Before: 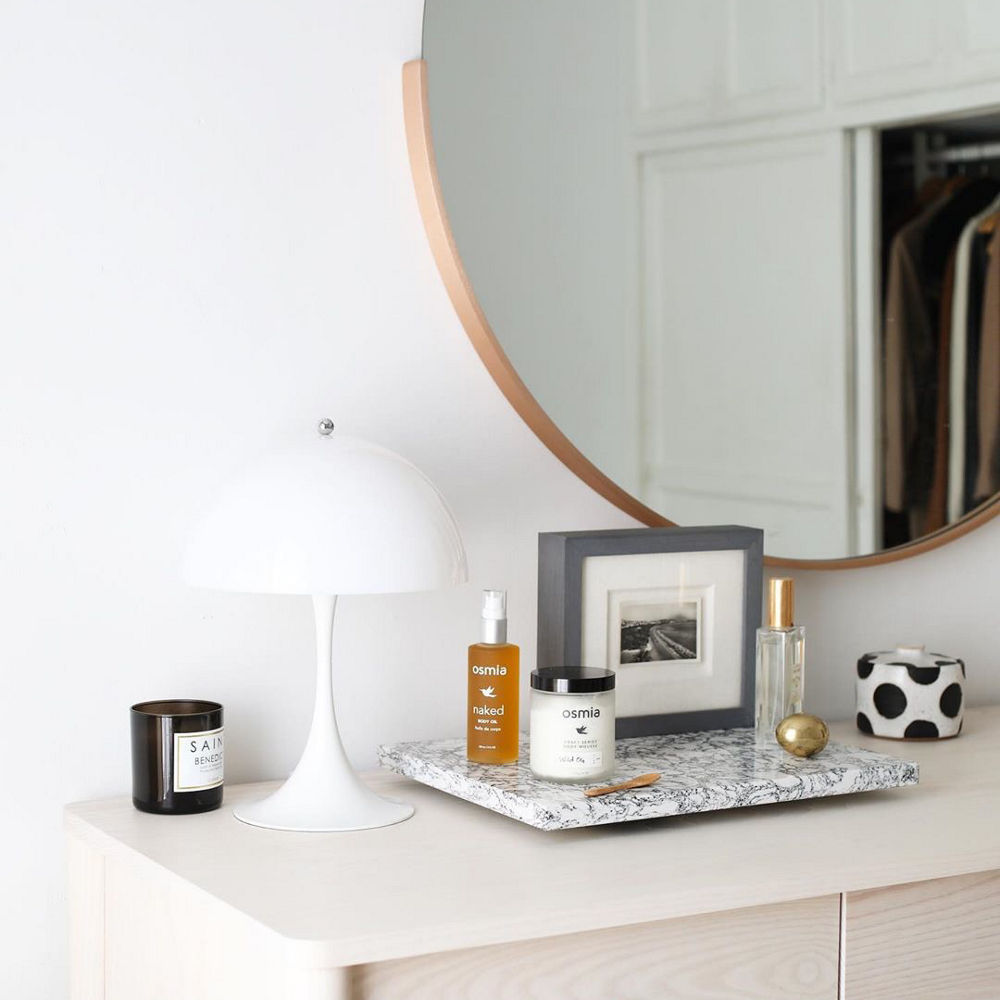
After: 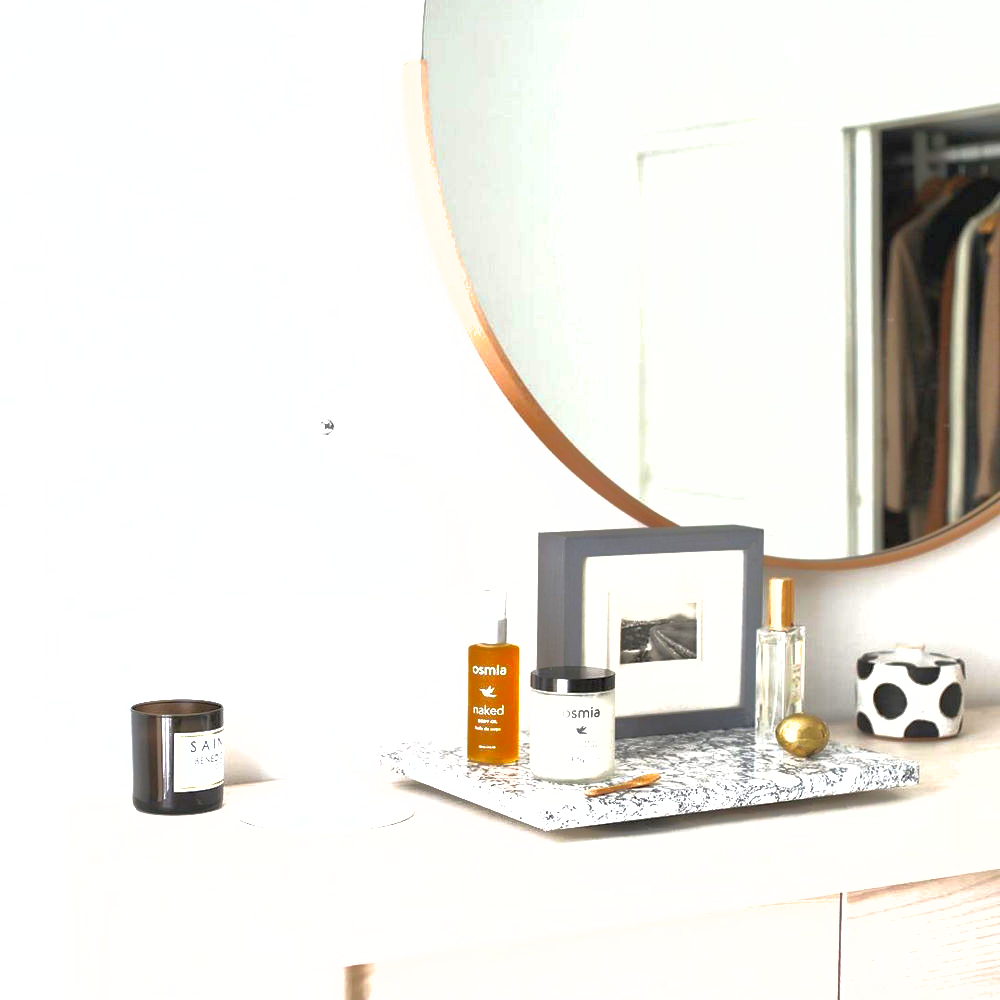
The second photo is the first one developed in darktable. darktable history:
exposure: black level correction 0, exposure 1.101 EV, compensate highlight preservation false
levels: black 0.1%
shadows and highlights: on, module defaults
